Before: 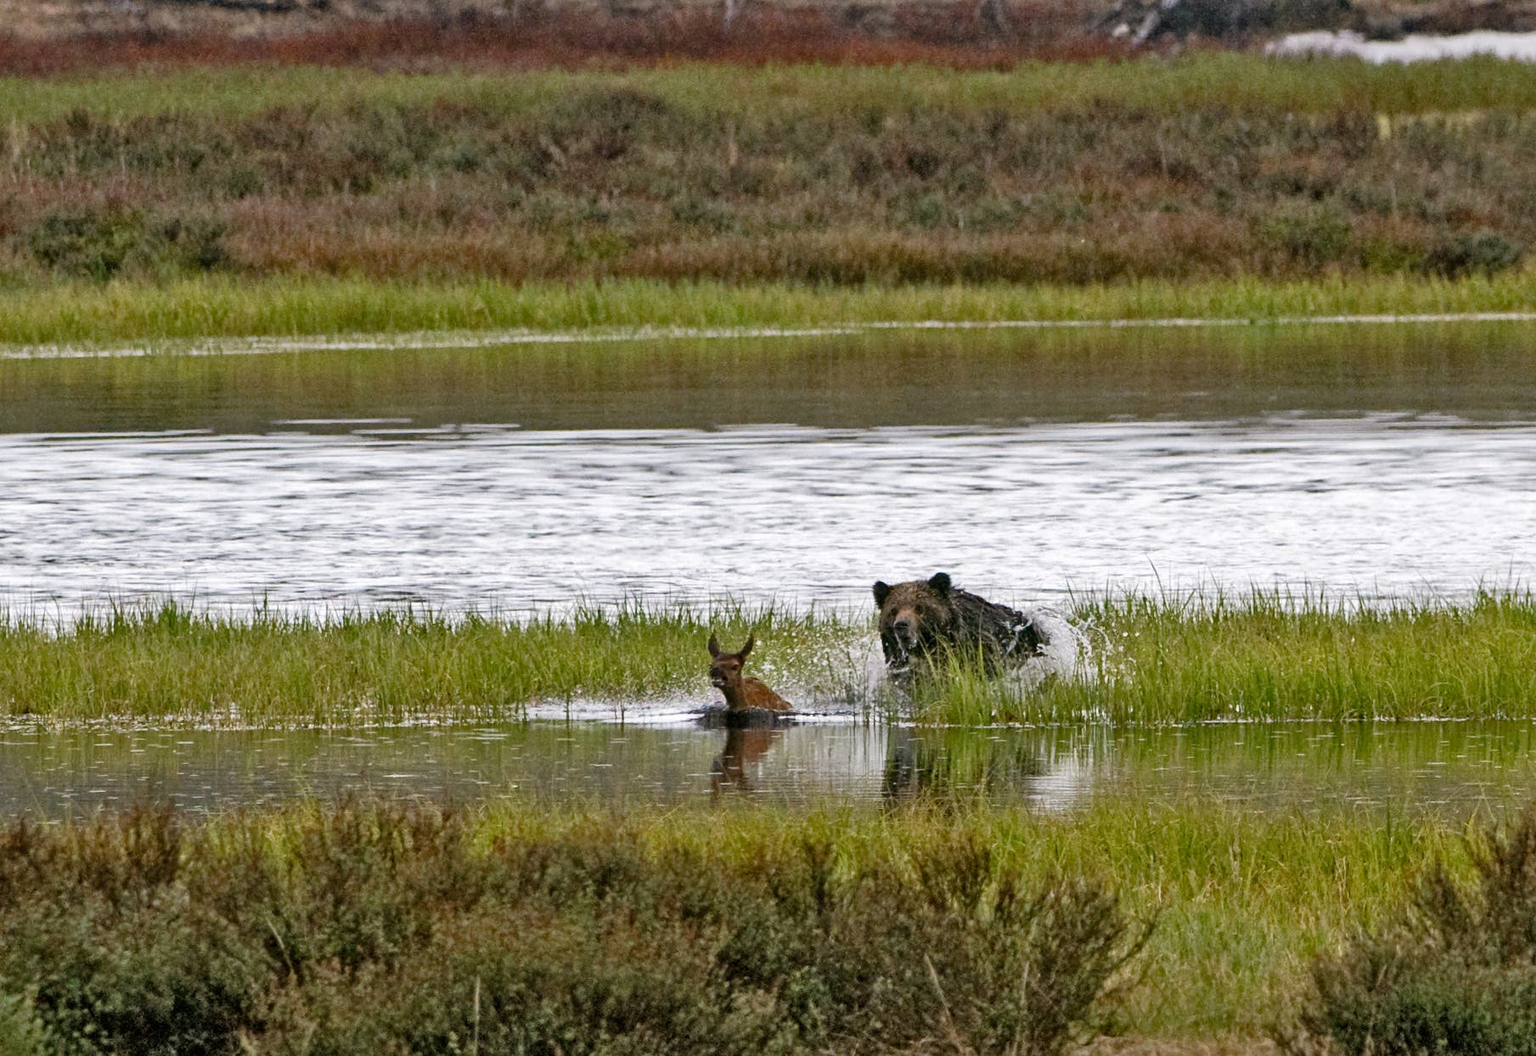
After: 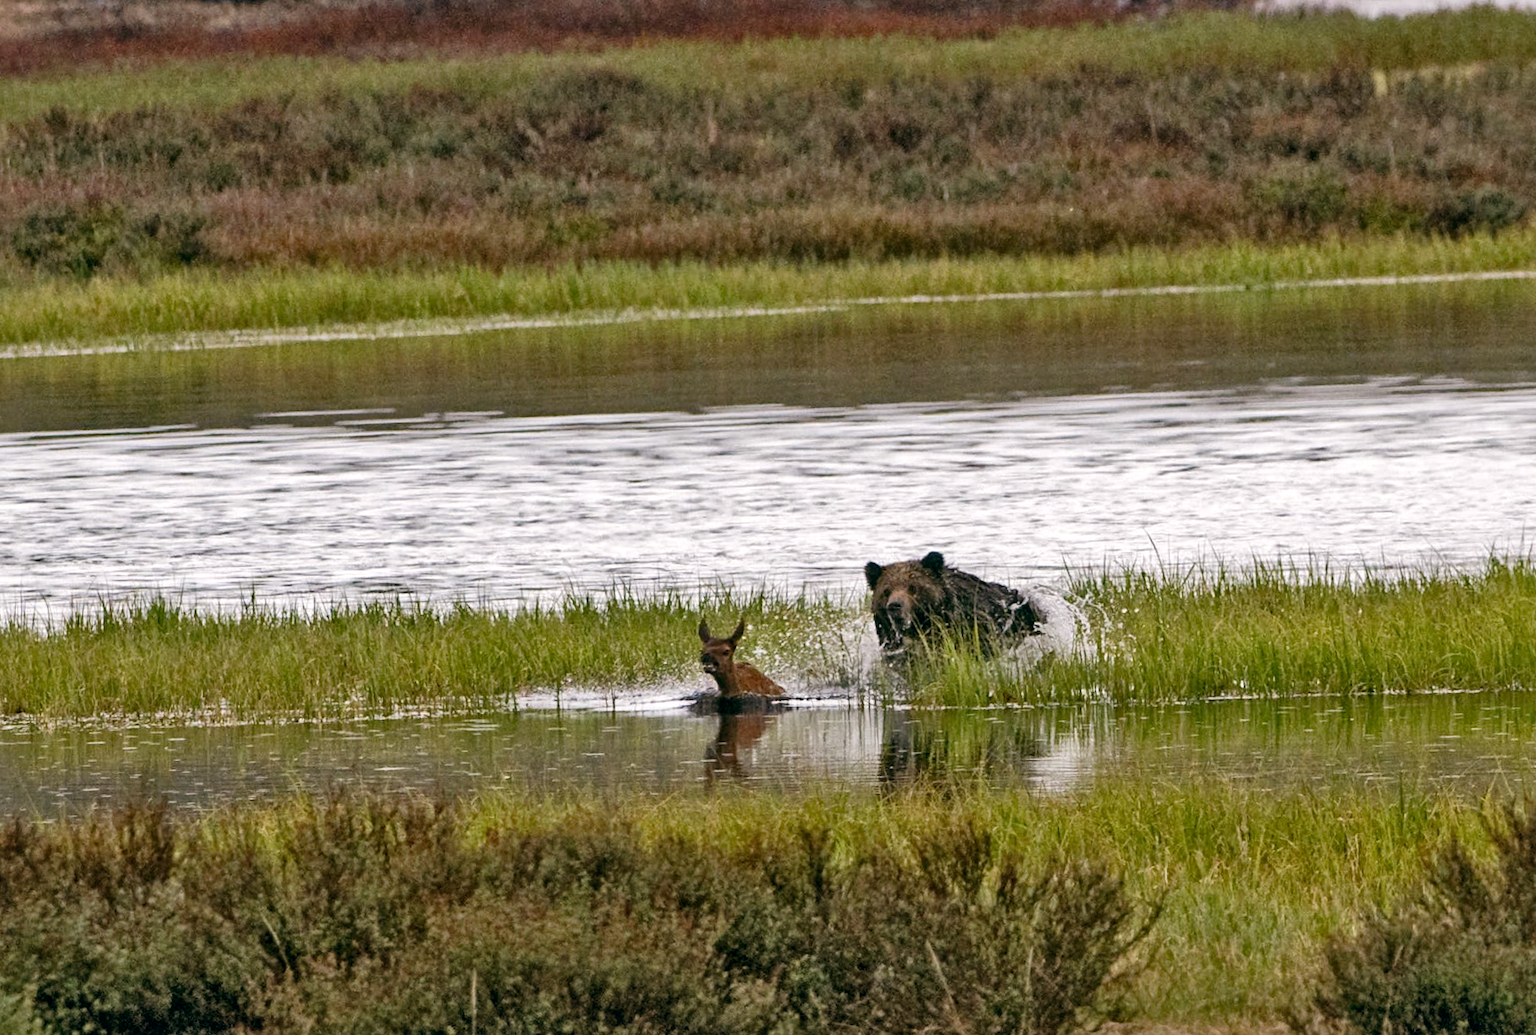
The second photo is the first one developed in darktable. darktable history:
rotate and perspective: rotation -1.32°, lens shift (horizontal) -0.031, crop left 0.015, crop right 0.985, crop top 0.047, crop bottom 0.982
color balance: lift [1, 0.998, 1.001, 1.002], gamma [1, 1.02, 1, 0.98], gain [1, 1.02, 1.003, 0.98]
local contrast: mode bilateral grid, contrast 20, coarseness 50, detail 120%, midtone range 0.2
